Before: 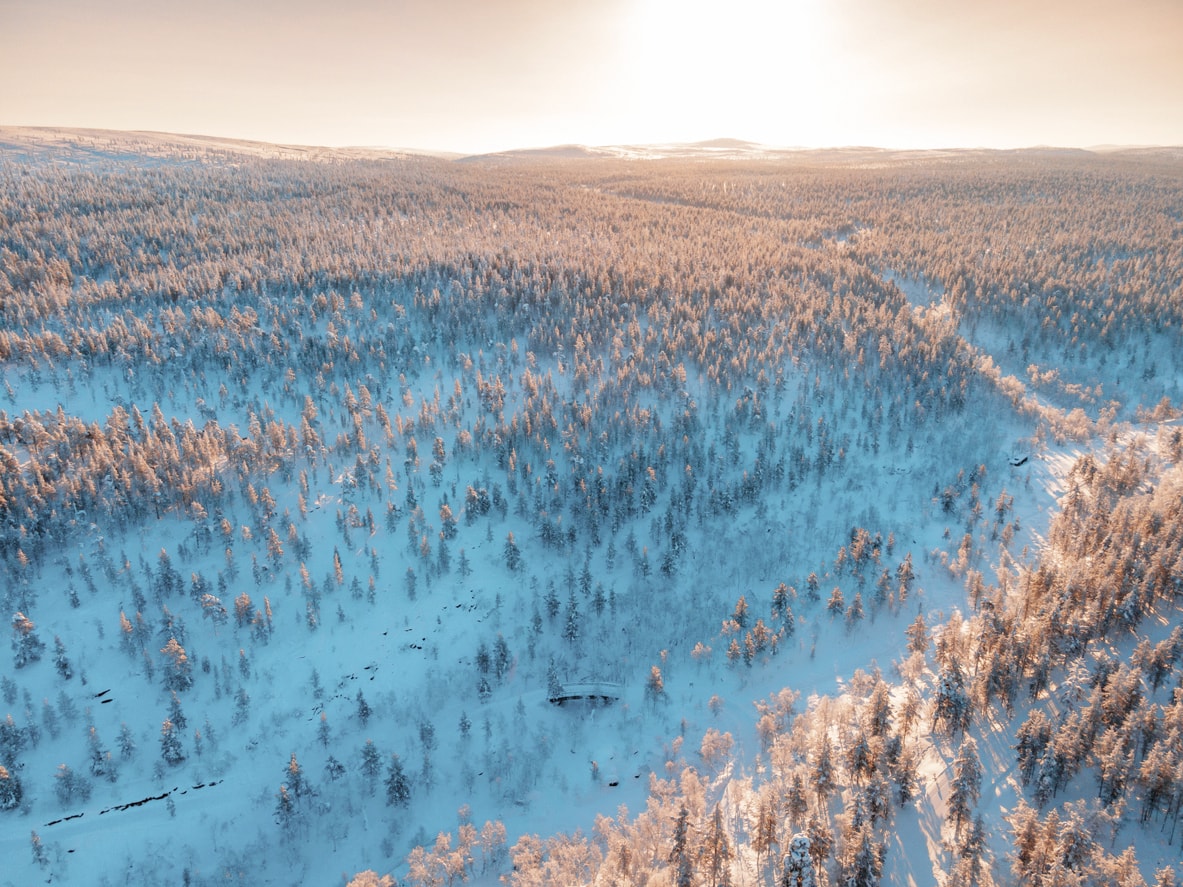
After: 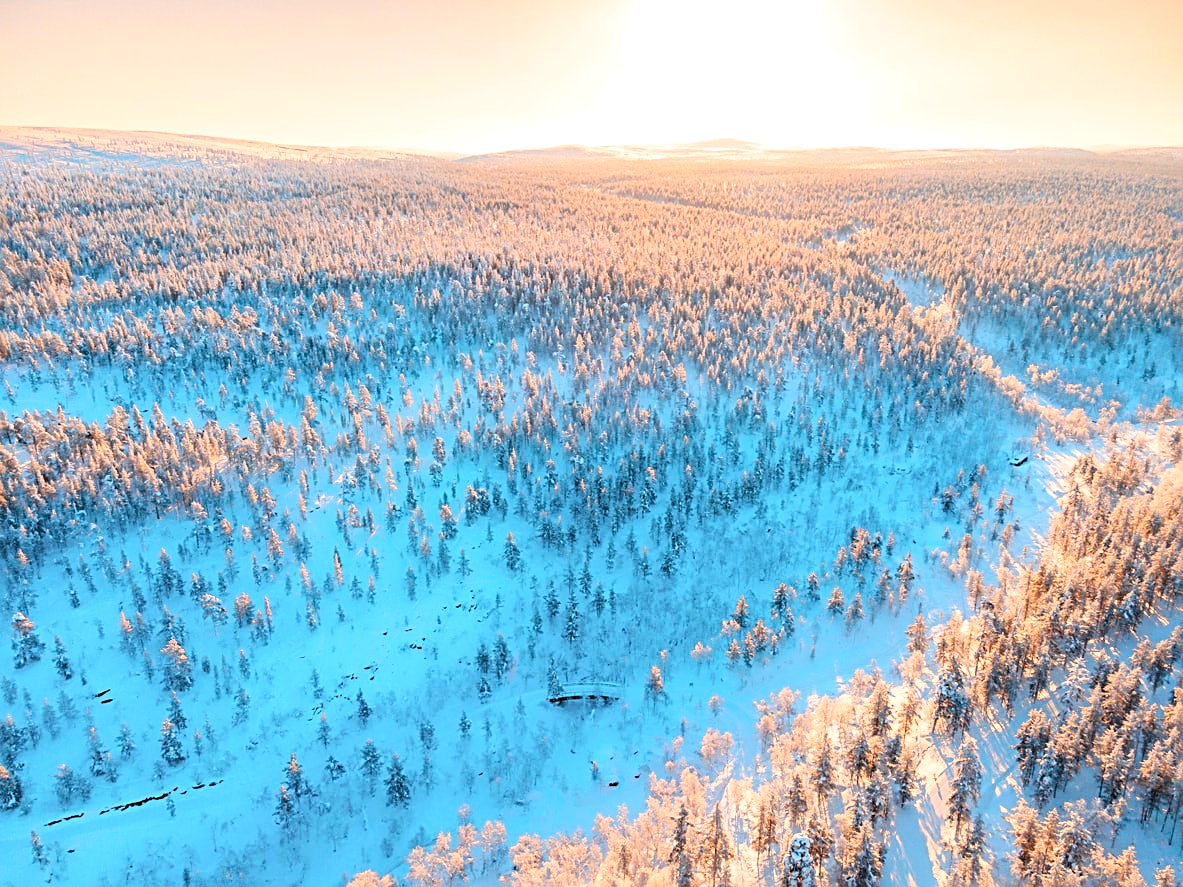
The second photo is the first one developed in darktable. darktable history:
contrast brightness saturation: contrast 0.2, brightness 0.16, saturation 0.22
color balance rgb: perceptual saturation grading › global saturation 20%, global vibrance 20%
sharpen: radius 2.543, amount 0.636
exposure: exposure 0.131 EV, compensate highlight preservation false
